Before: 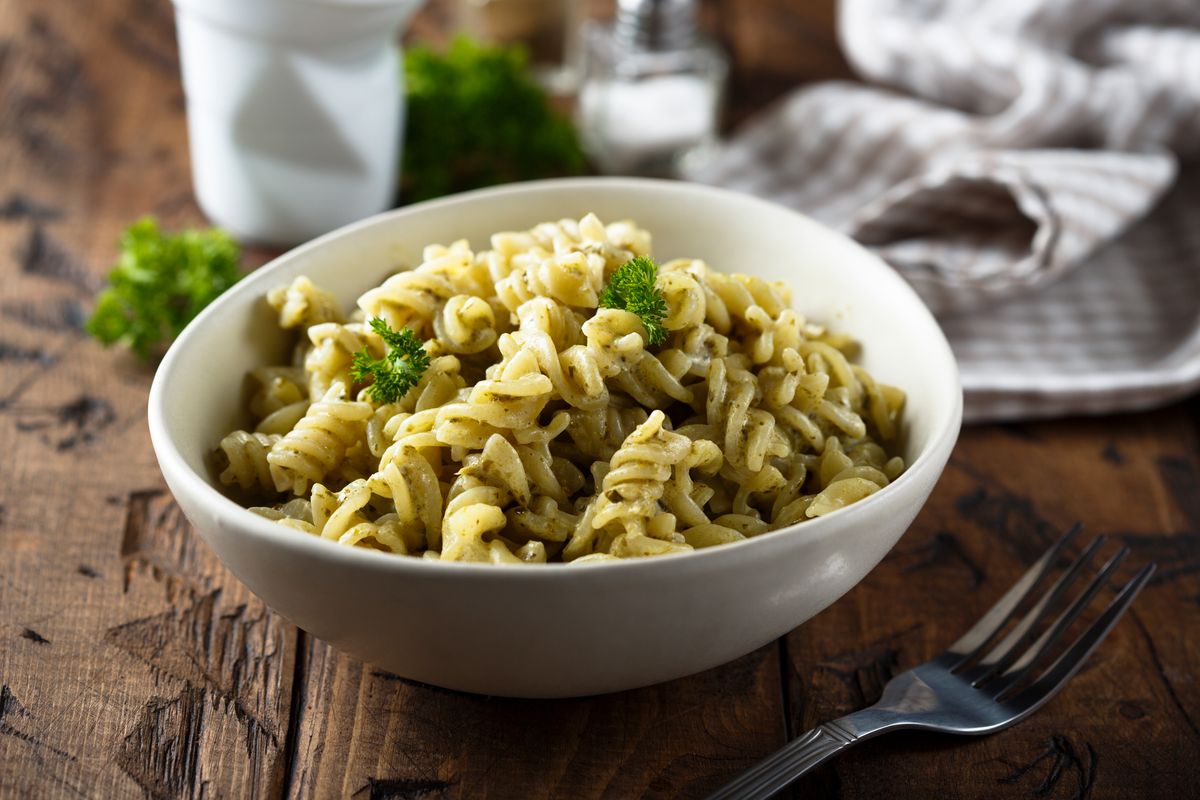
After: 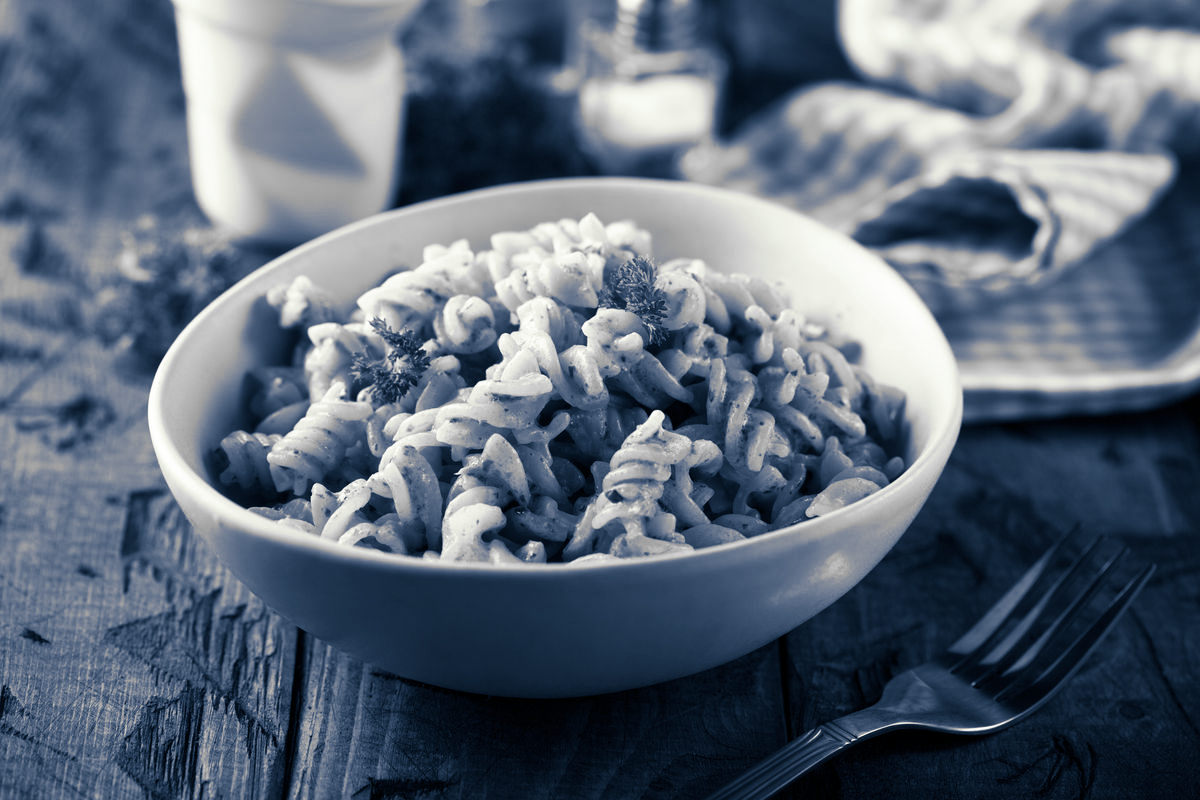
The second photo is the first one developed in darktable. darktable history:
split-toning: shadows › hue 226.8°, shadows › saturation 0.84
local contrast: mode bilateral grid, contrast 20, coarseness 50, detail 102%, midtone range 0.2
monochrome: a 16.01, b -2.65, highlights 0.52
